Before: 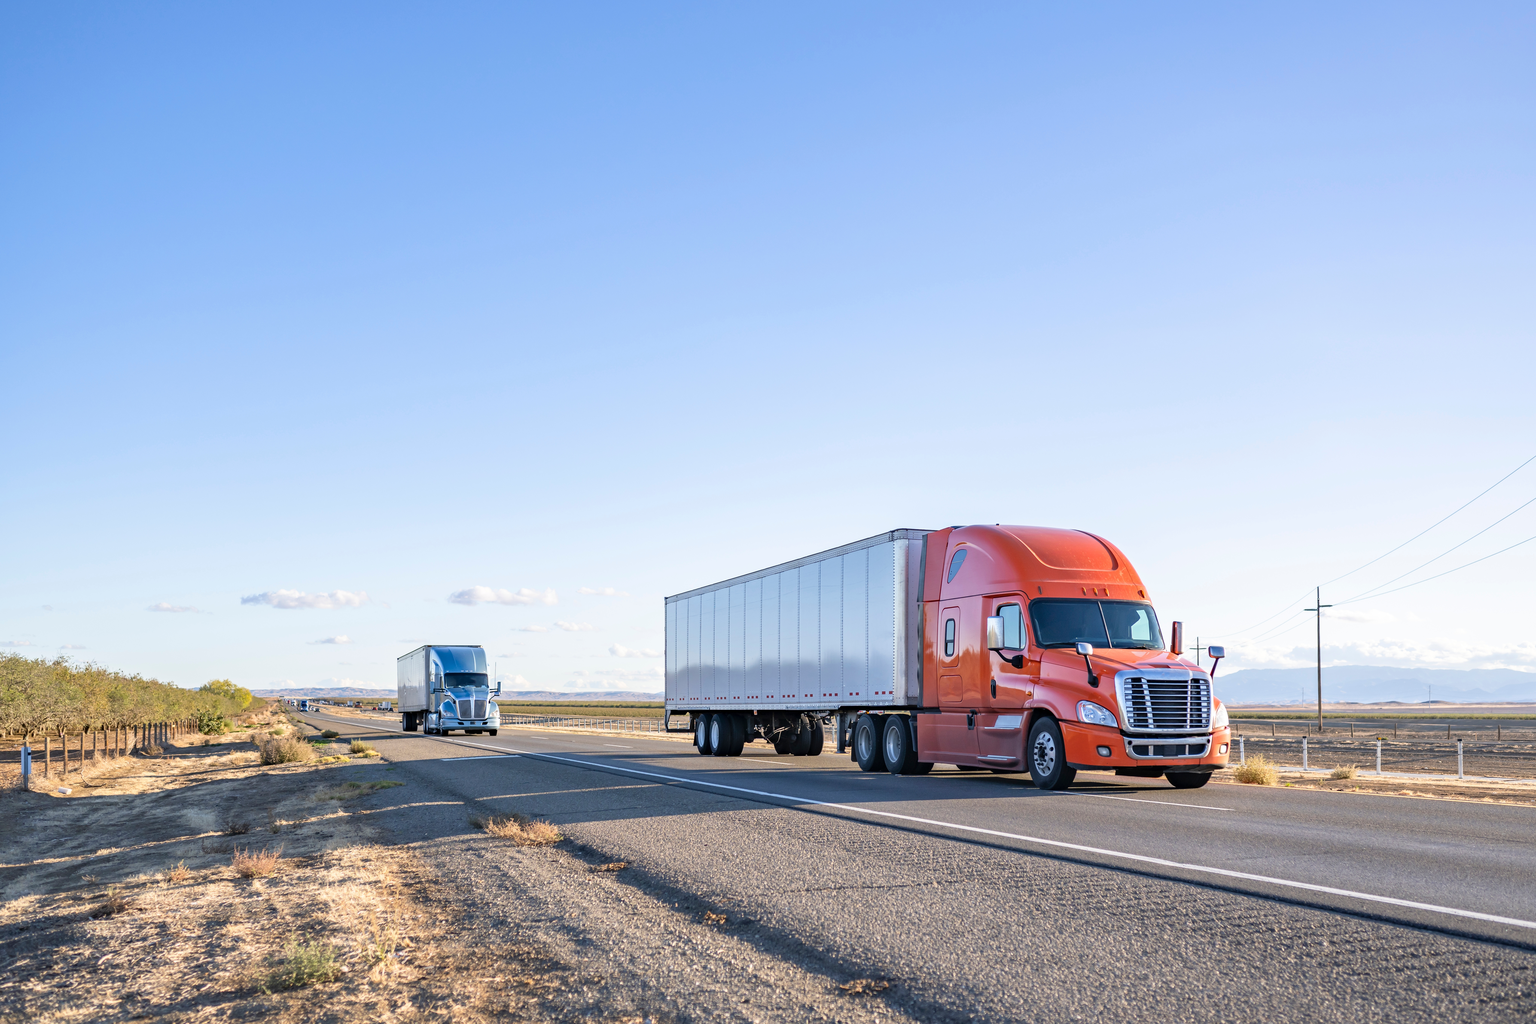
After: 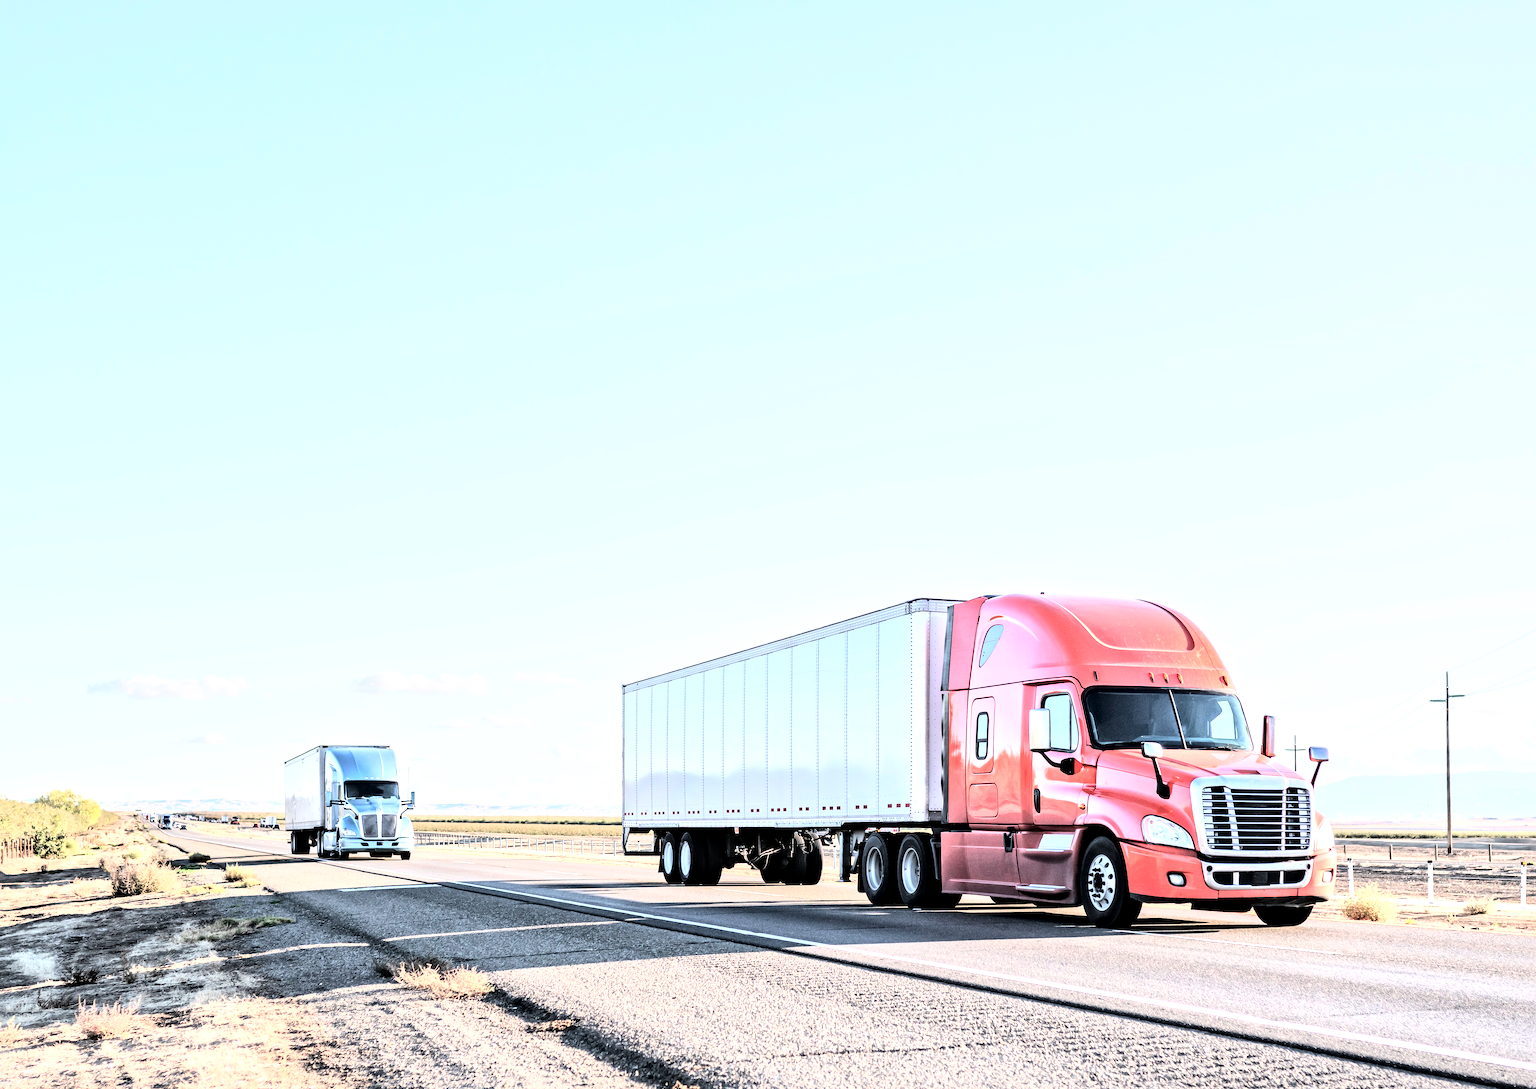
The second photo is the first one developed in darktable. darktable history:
crop: left 11.225%, top 5.381%, right 9.565%, bottom 10.314%
global tonemap: drago (1, 100), detail 1
rgb curve: curves: ch0 [(0, 0) (0.21, 0.15) (0.24, 0.21) (0.5, 0.75) (0.75, 0.96) (0.89, 0.99) (1, 1)]; ch1 [(0, 0.02) (0.21, 0.13) (0.25, 0.2) (0.5, 0.67) (0.75, 0.9) (0.89, 0.97) (1, 1)]; ch2 [(0, 0.02) (0.21, 0.13) (0.25, 0.2) (0.5, 0.67) (0.75, 0.9) (0.89, 0.97) (1, 1)], compensate middle gray true
color correction: saturation 0.57
tone equalizer: -8 EV -0.75 EV, -7 EV -0.7 EV, -6 EV -0.6 EV, -5 EV -0.4 EV, -3 EV 0.4 EV, -2 EV 0.6 EV, -1 EV 0.7 EV, +0 EV 0.75 EV, edges refinement/feathering 500, mask exposure compensation -1.57 EV, preserve details no
local contrast: mode bilateral grid, contrast 20, coarseness 50, detail 159%, midtone range 0.2
color contrast: green-magenta contrast 1.73, blue-yellow contrast 1.15
